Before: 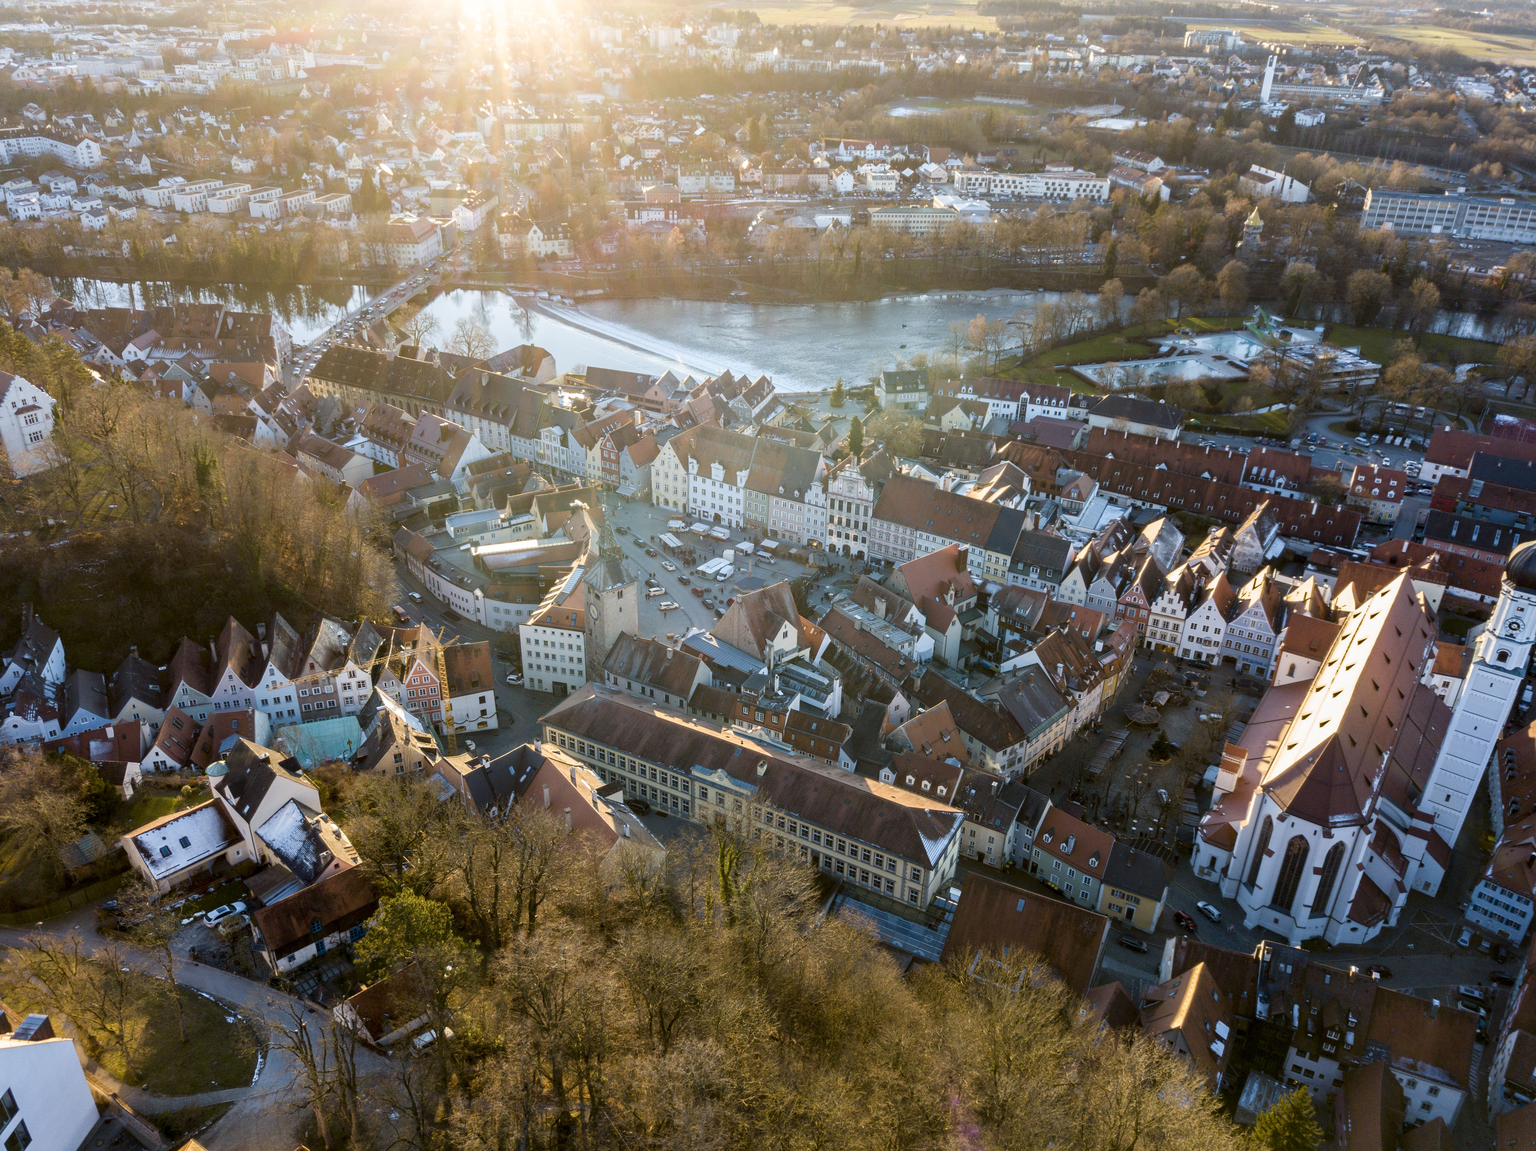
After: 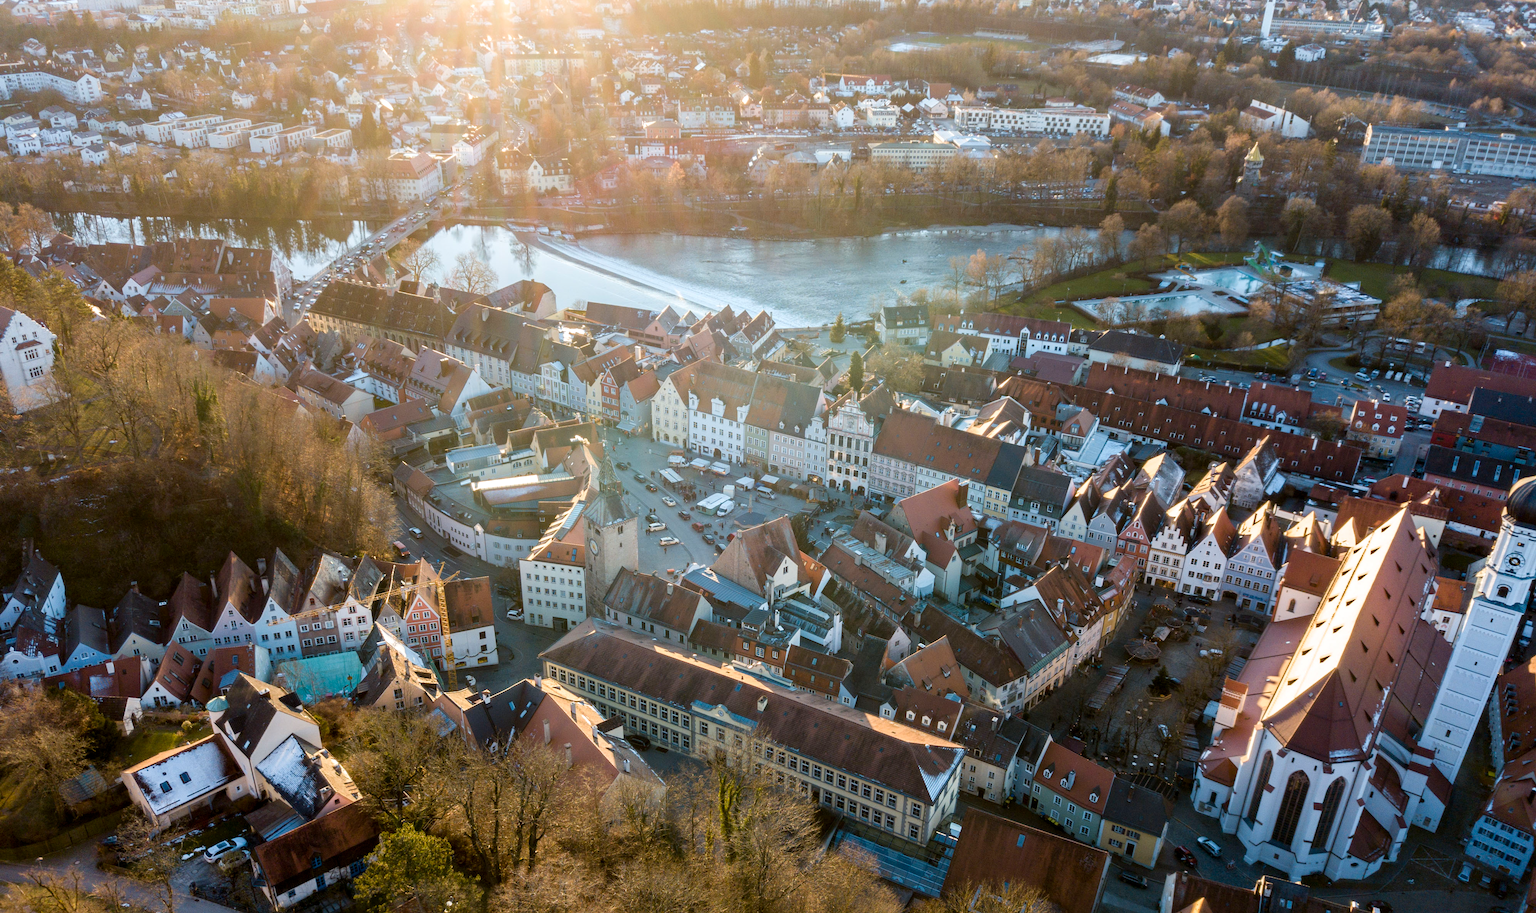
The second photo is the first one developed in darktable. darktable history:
crop and rotate: top 5.653%, bottom 15.006%
levels: levels [0, 0.492, 0.984]
